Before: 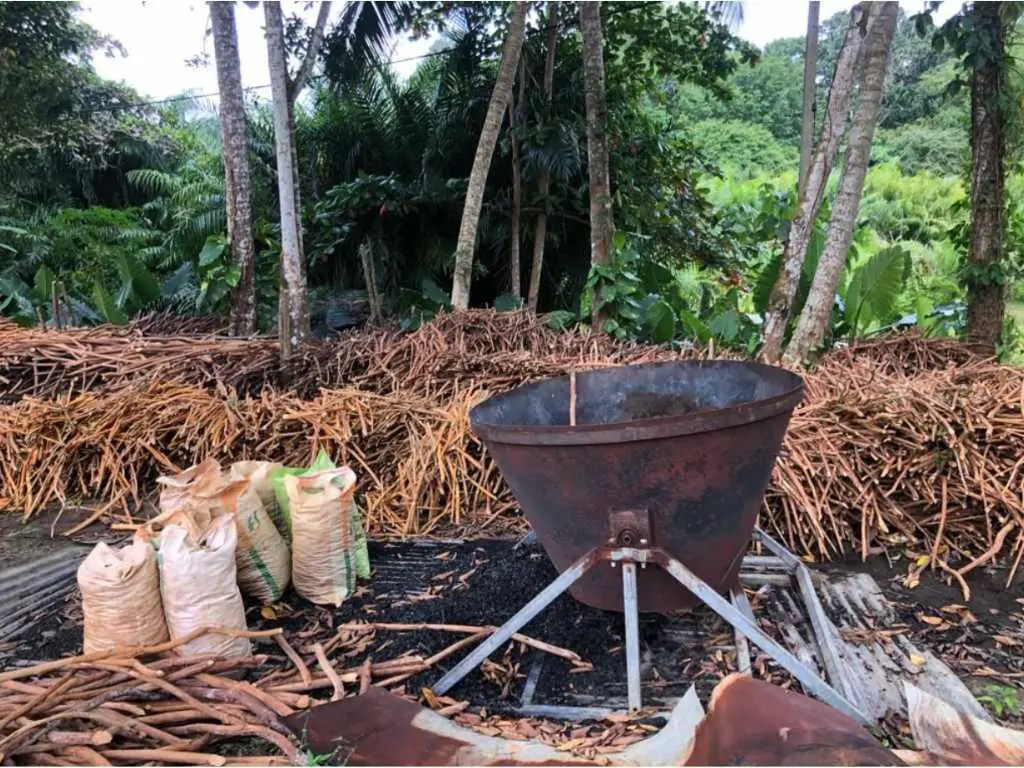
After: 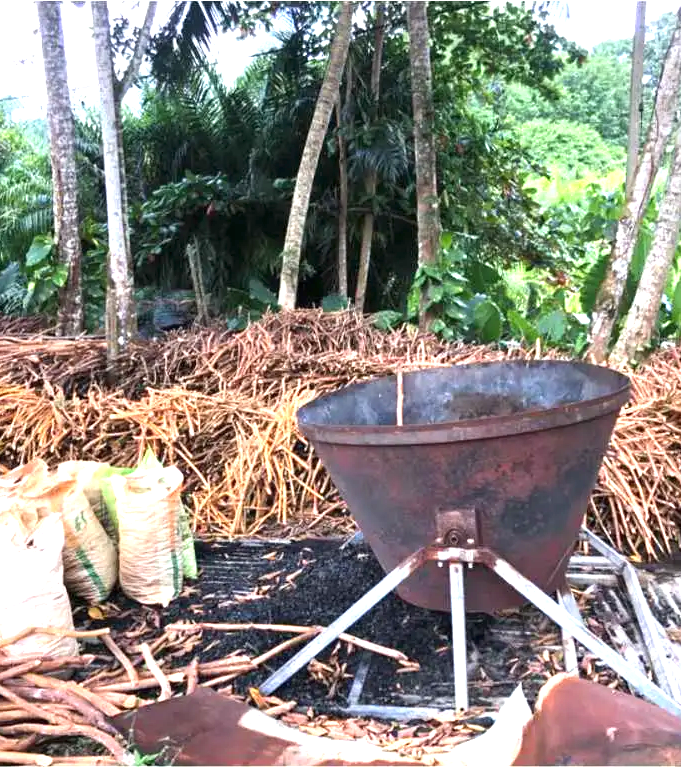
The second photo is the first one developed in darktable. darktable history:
exposure: black level correction 0, exposure 1.3 EV, compensate exposure bias true, compensate highlight preservation false
crop: left 16.899%, right 16.556%
